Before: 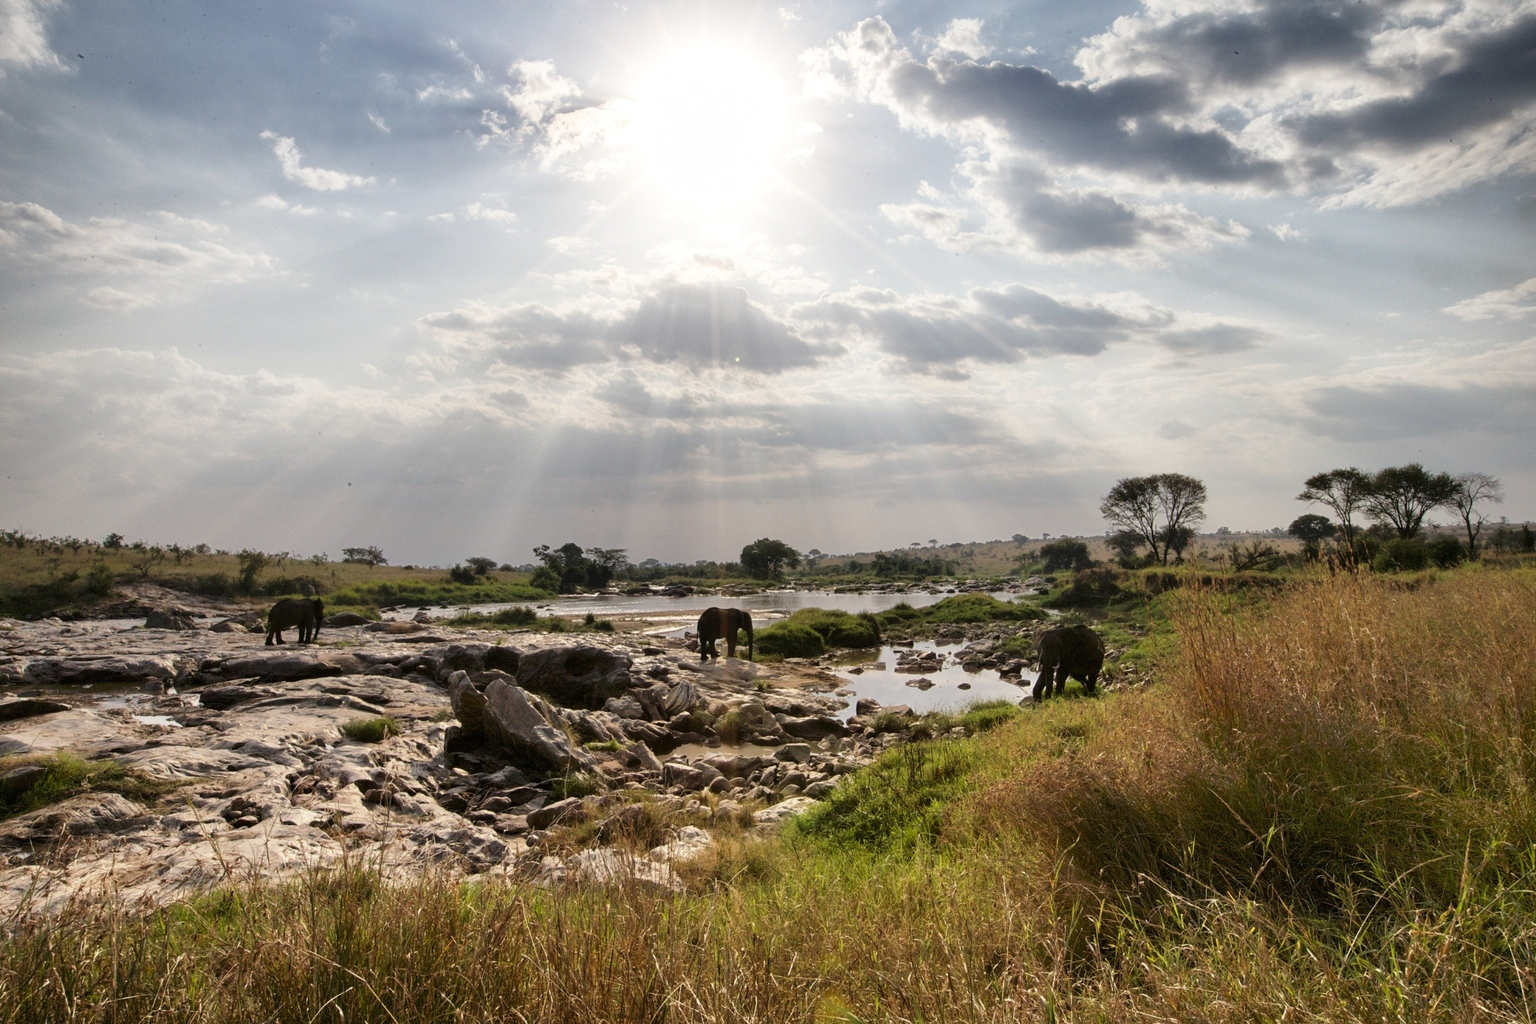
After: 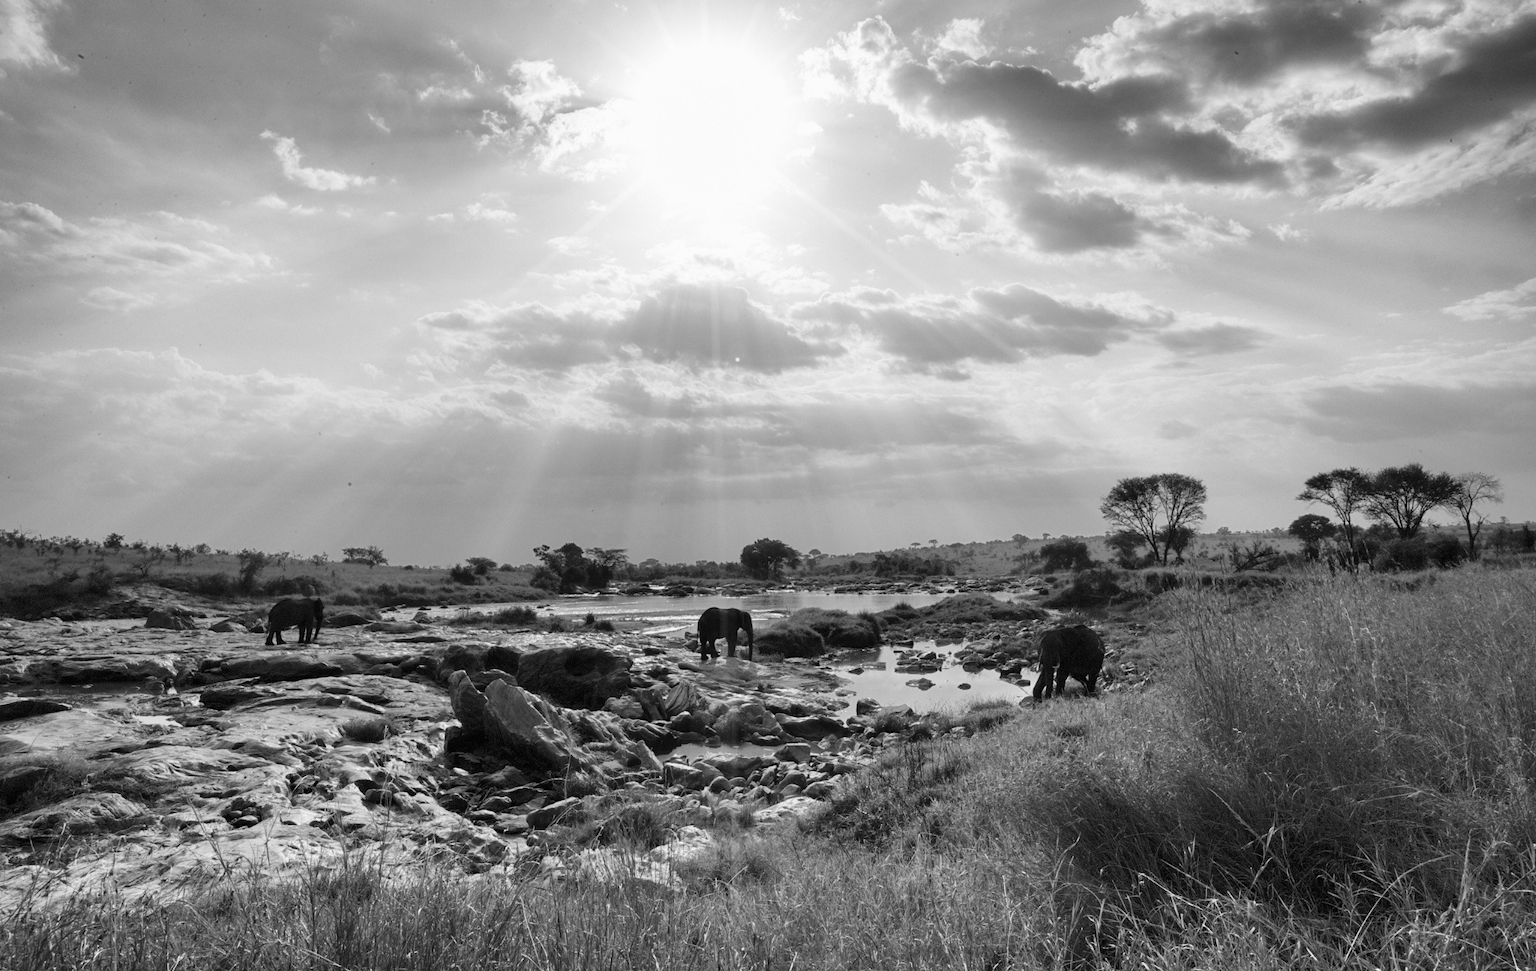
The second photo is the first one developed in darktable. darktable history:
crop and rotate: top 0%, bottom 5.097%
monochrome: a -6.99, b 35.61, size 1.4
